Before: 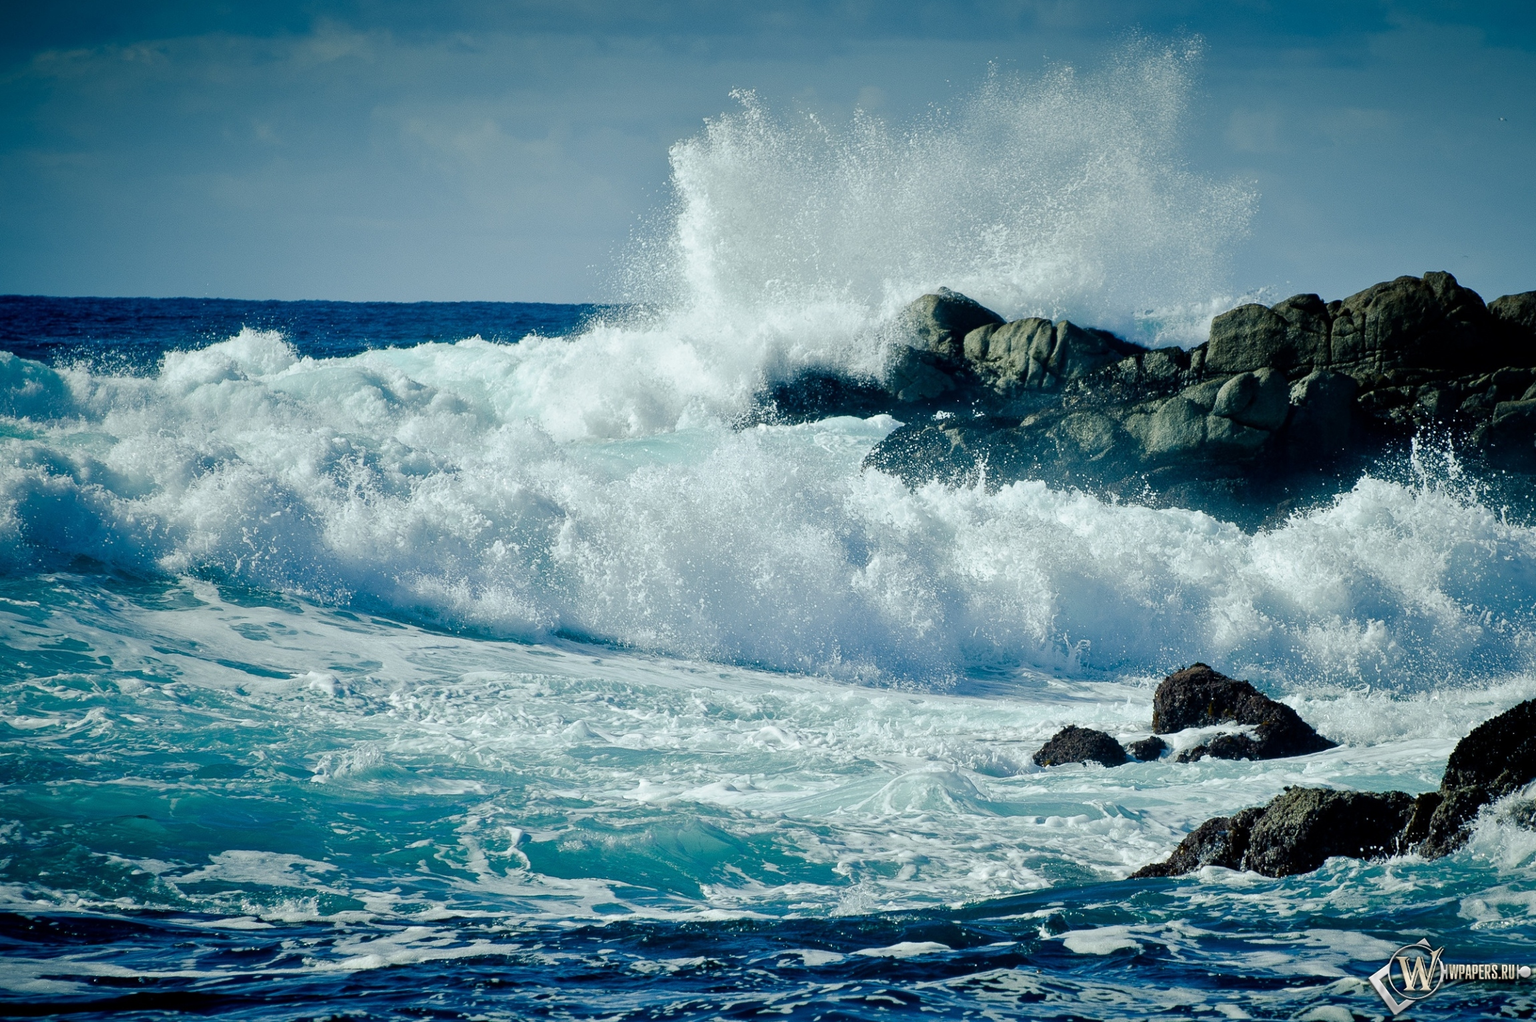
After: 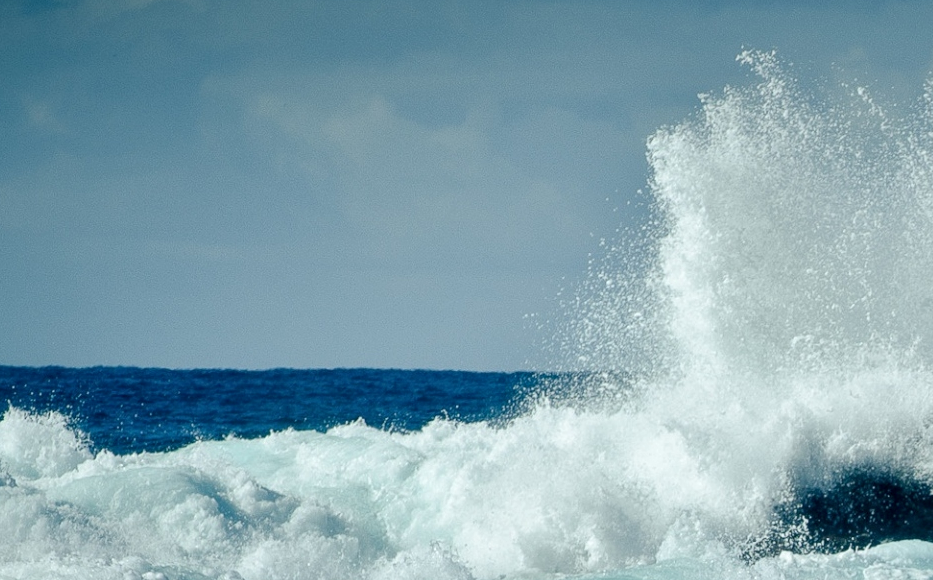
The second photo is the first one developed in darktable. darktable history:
local contrast: highlights 100%, shadows 100%, detail 120%, midtone range 0.2
crop: left 15.452%, top 5.459%, right 43.956%, bottom 56.62%
